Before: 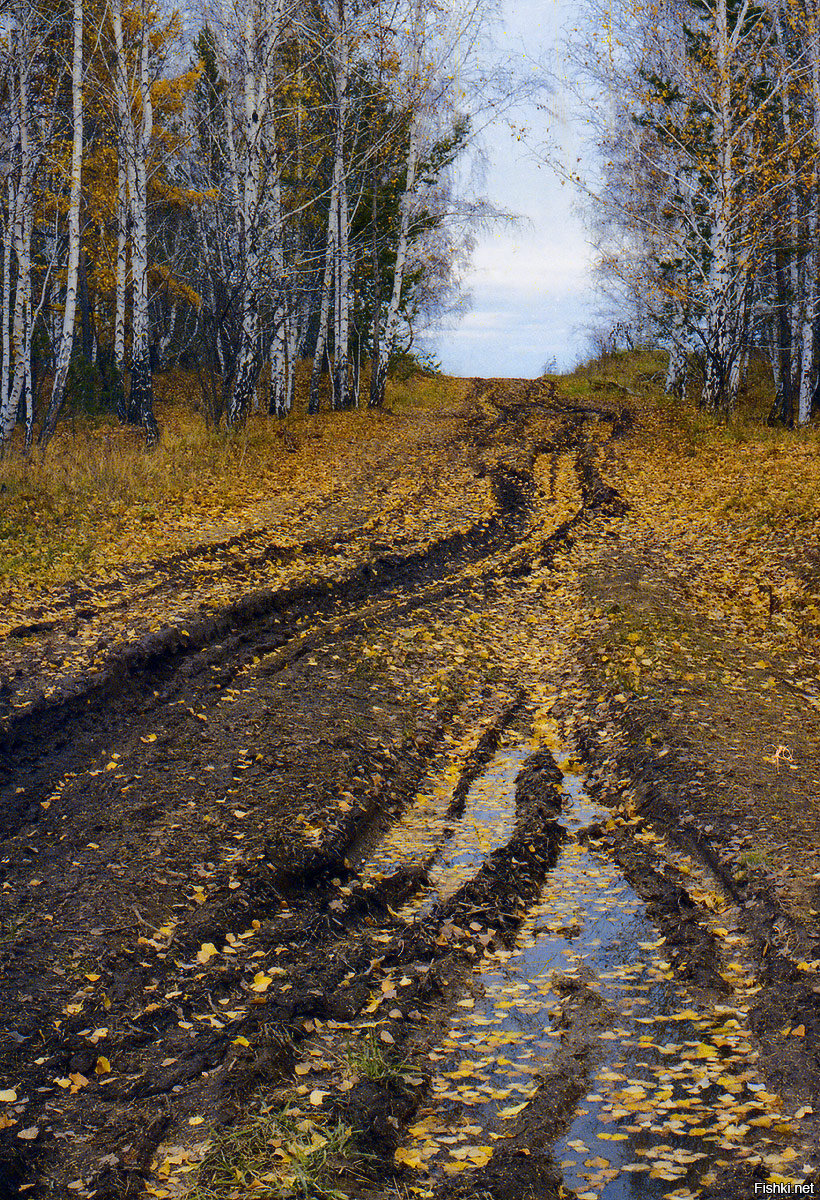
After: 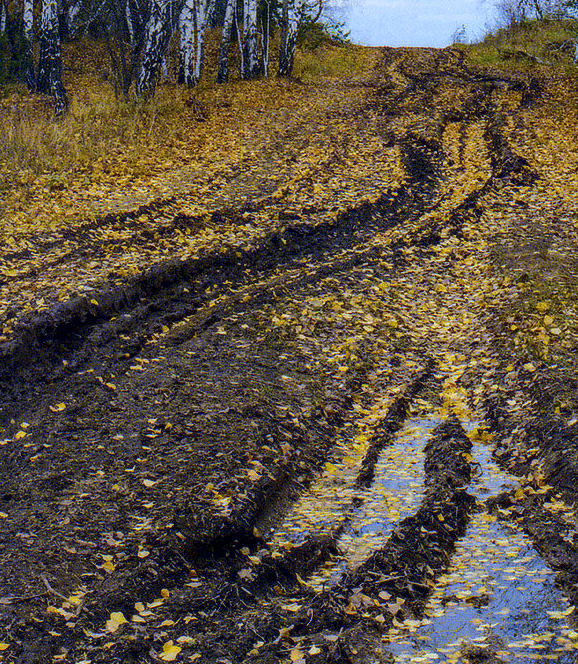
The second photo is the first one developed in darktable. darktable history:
local contrast: on, module defaults
crop: left 11.123%, top 27.61%, right 18.3%, bottom 17.034%
white balance: red 0.931, blue 1.11
